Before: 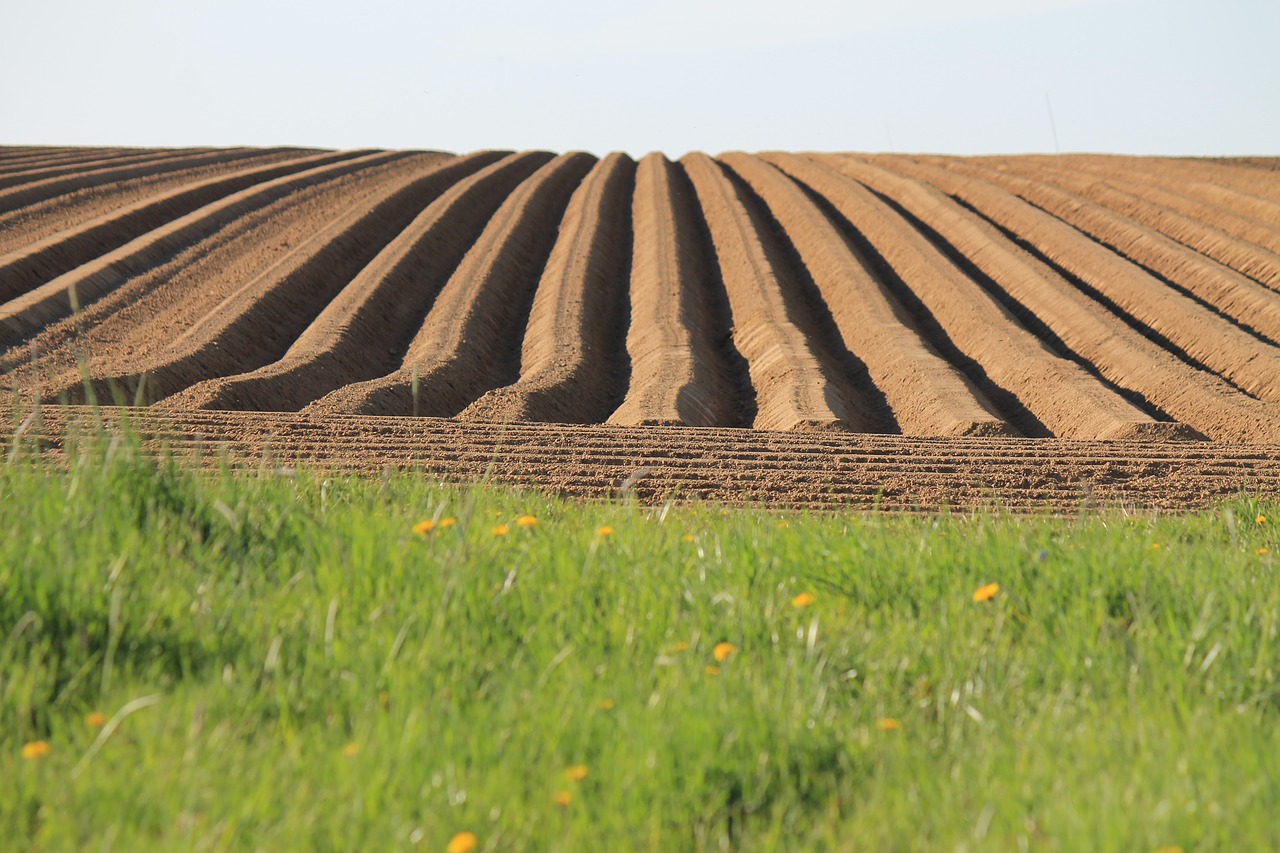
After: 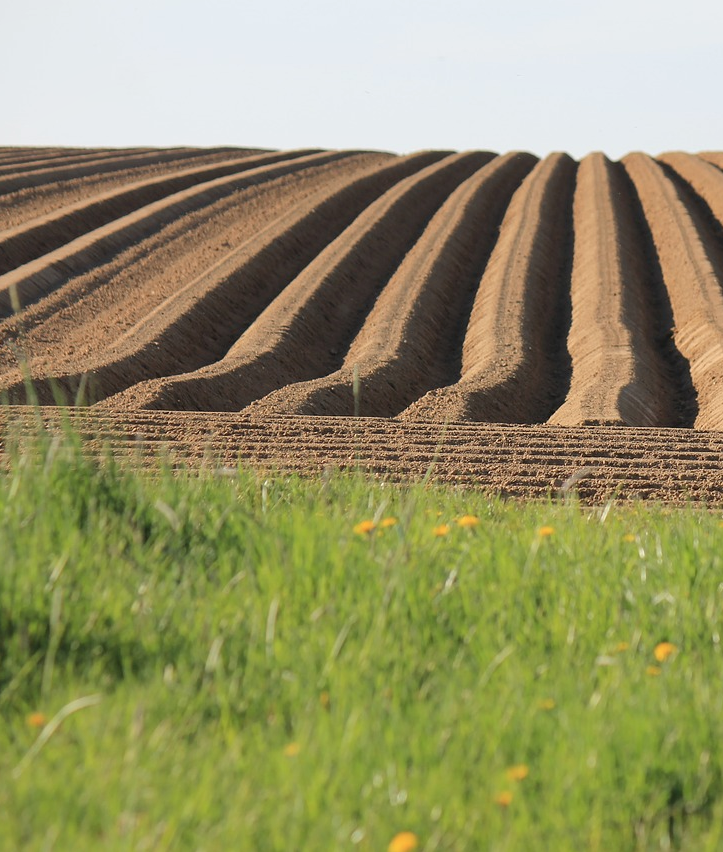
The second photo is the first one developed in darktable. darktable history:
contrast brightness saturation: saturation -0.064
exposure: black level correction 0.001, compensate highlight preservation false
shadows and highlights: shadows 61.55, white point adjustment 0.504, highlights -33.73, compress 83.71%
crop: left 4.673%, right 38.818%
